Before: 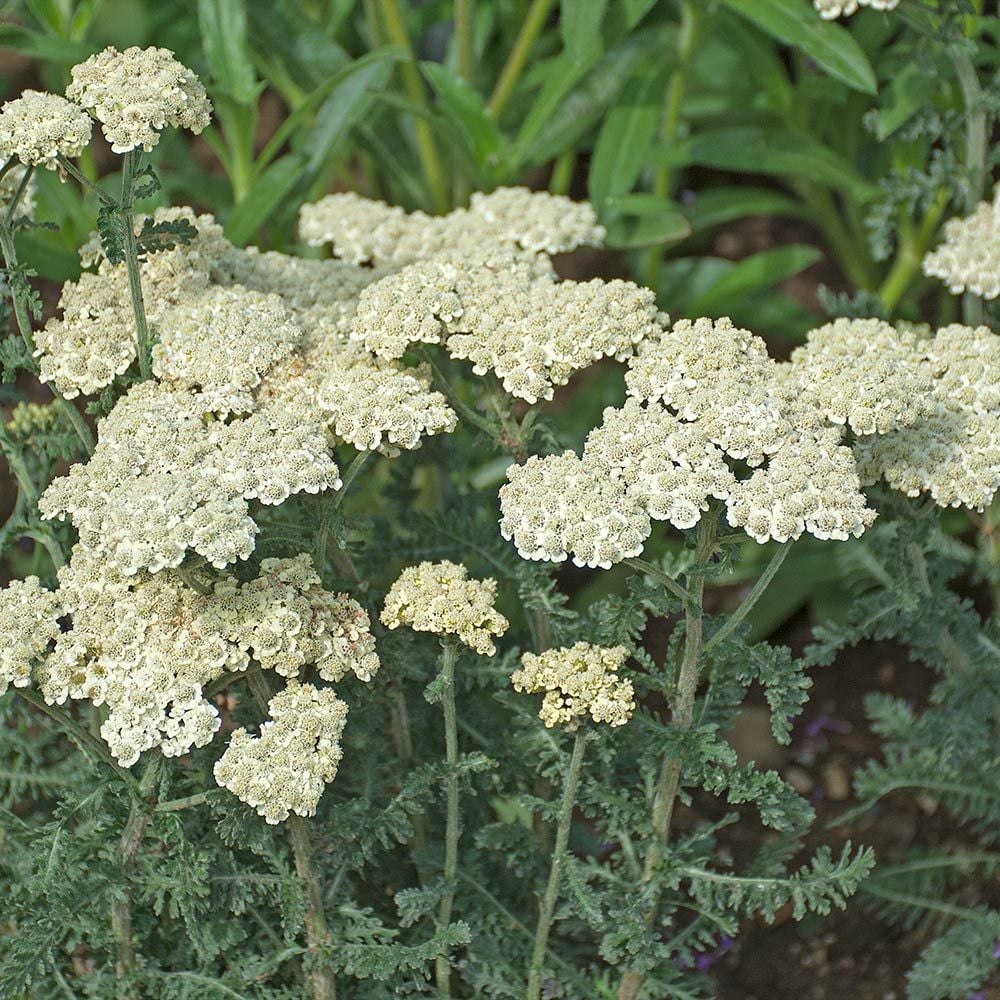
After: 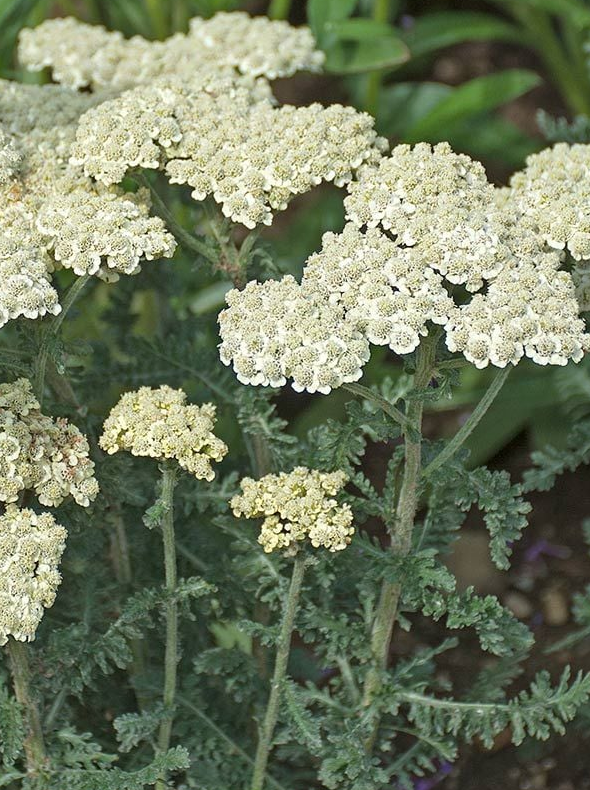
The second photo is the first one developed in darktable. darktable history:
crop and rotate: left 28.102%, top 17.554%, right 12.813%, bottom 3.368%
